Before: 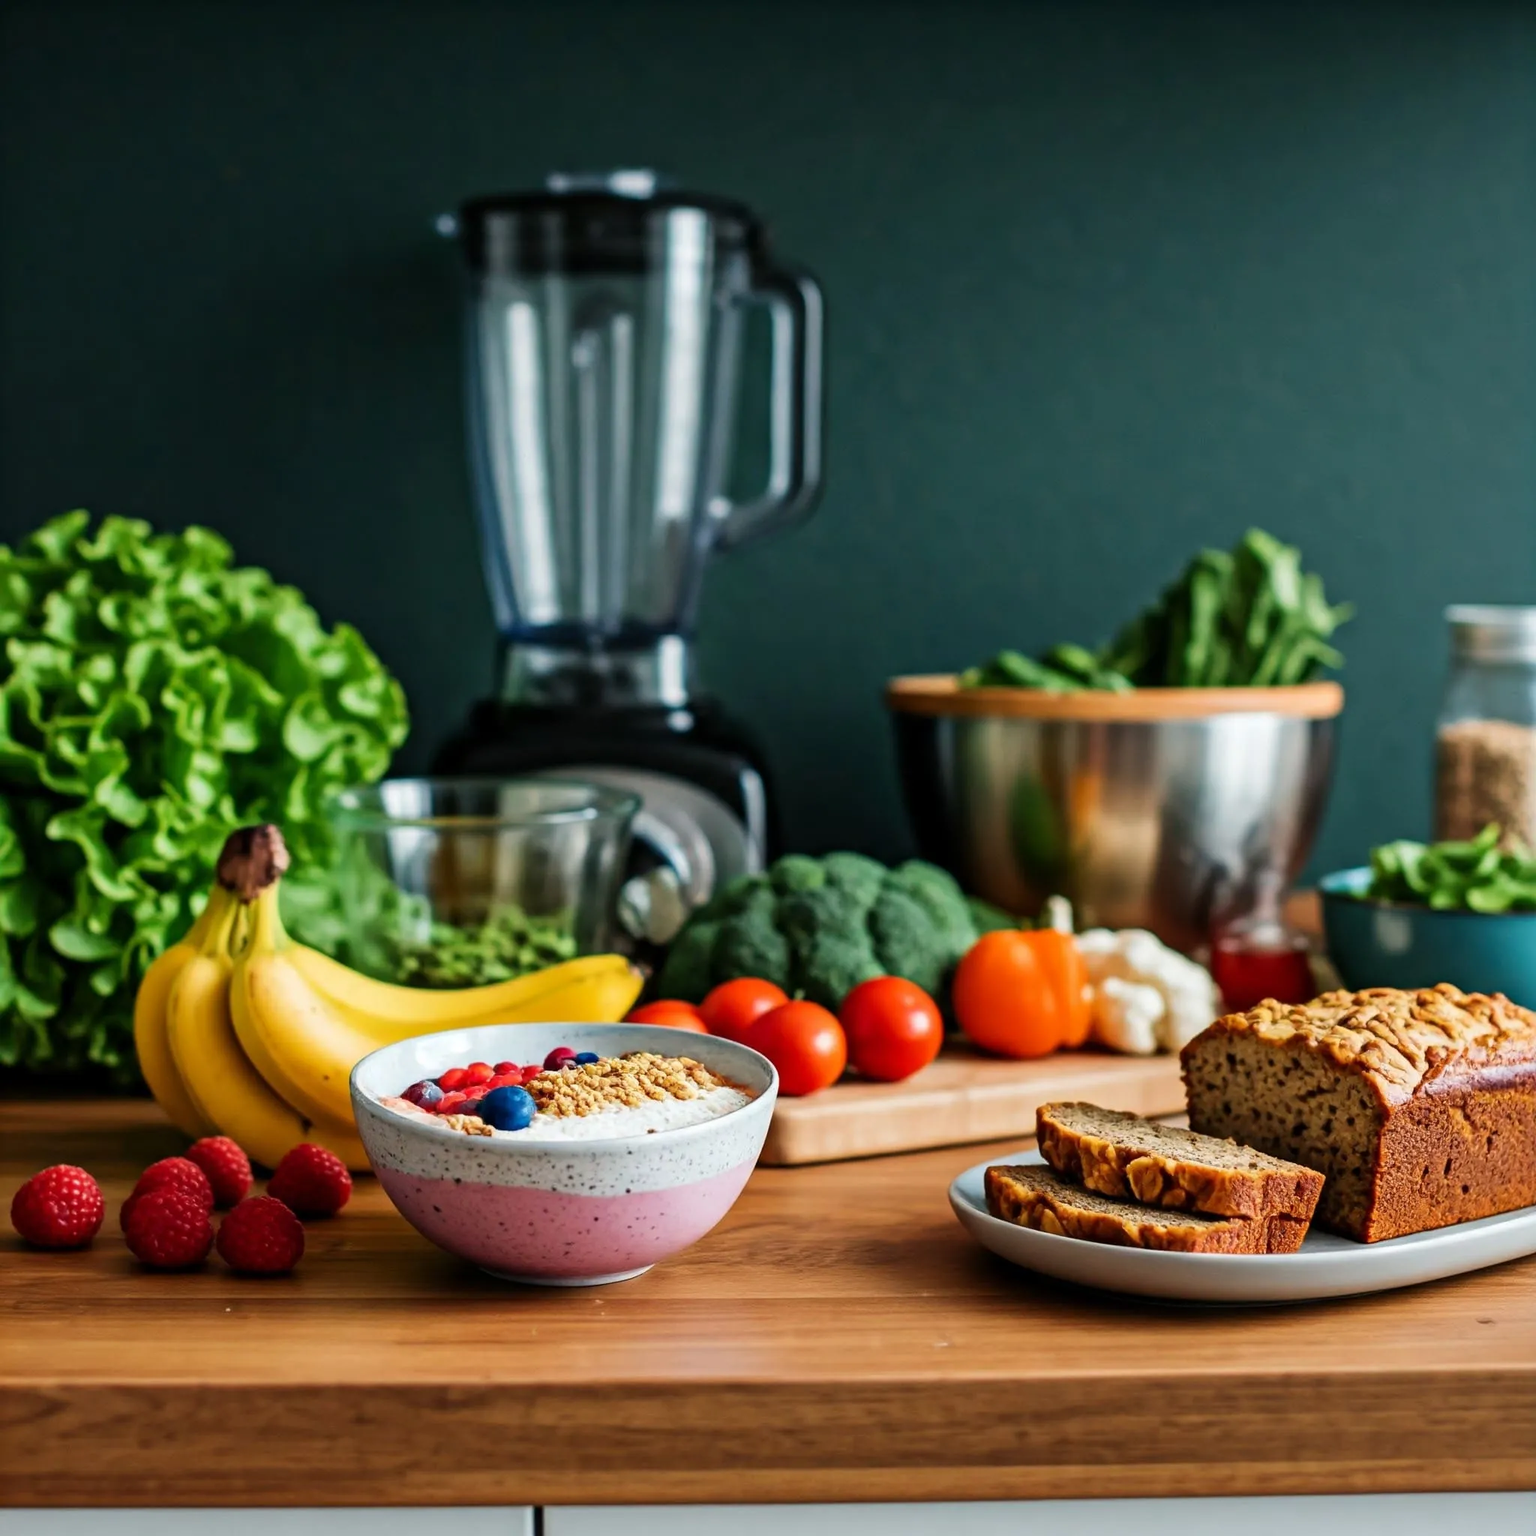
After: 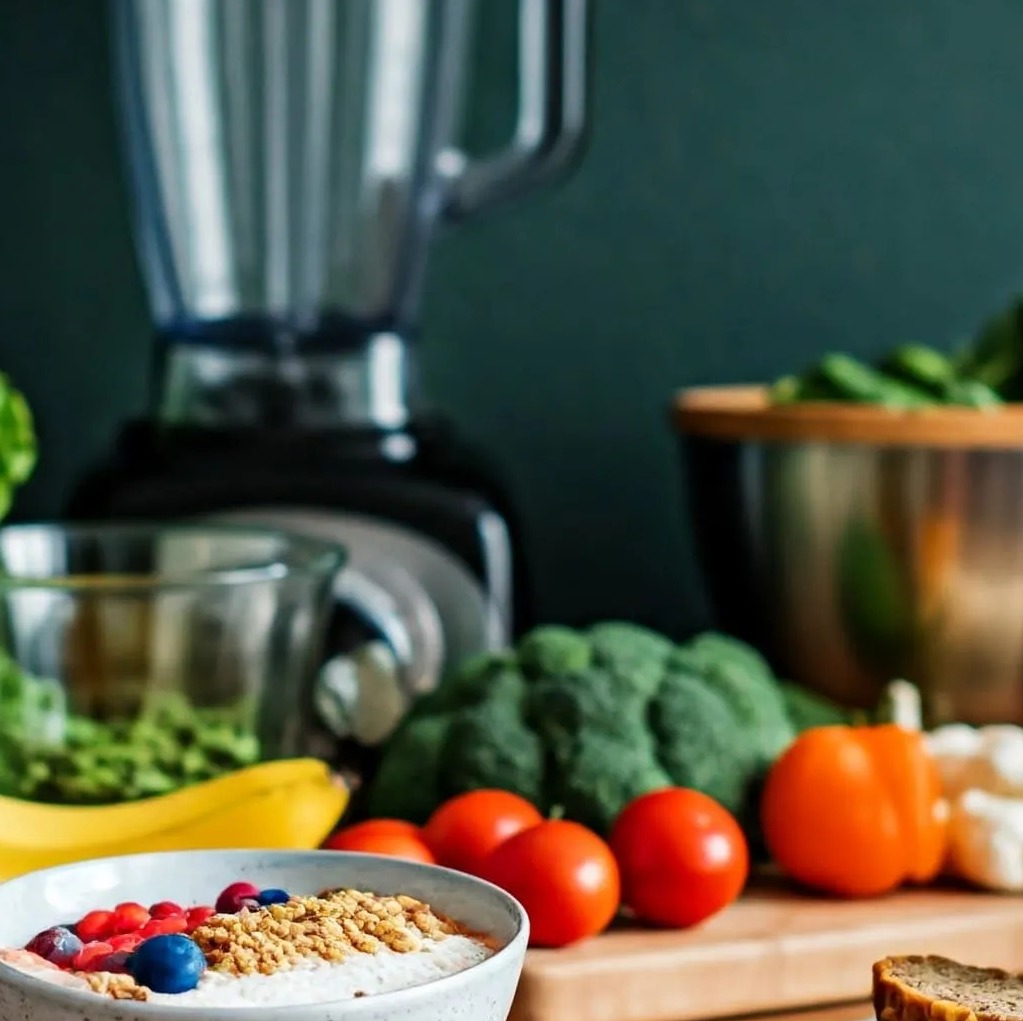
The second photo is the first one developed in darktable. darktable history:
crop: left 24.88%, top 25.098%, right 25.12%, bottom 25.005%
